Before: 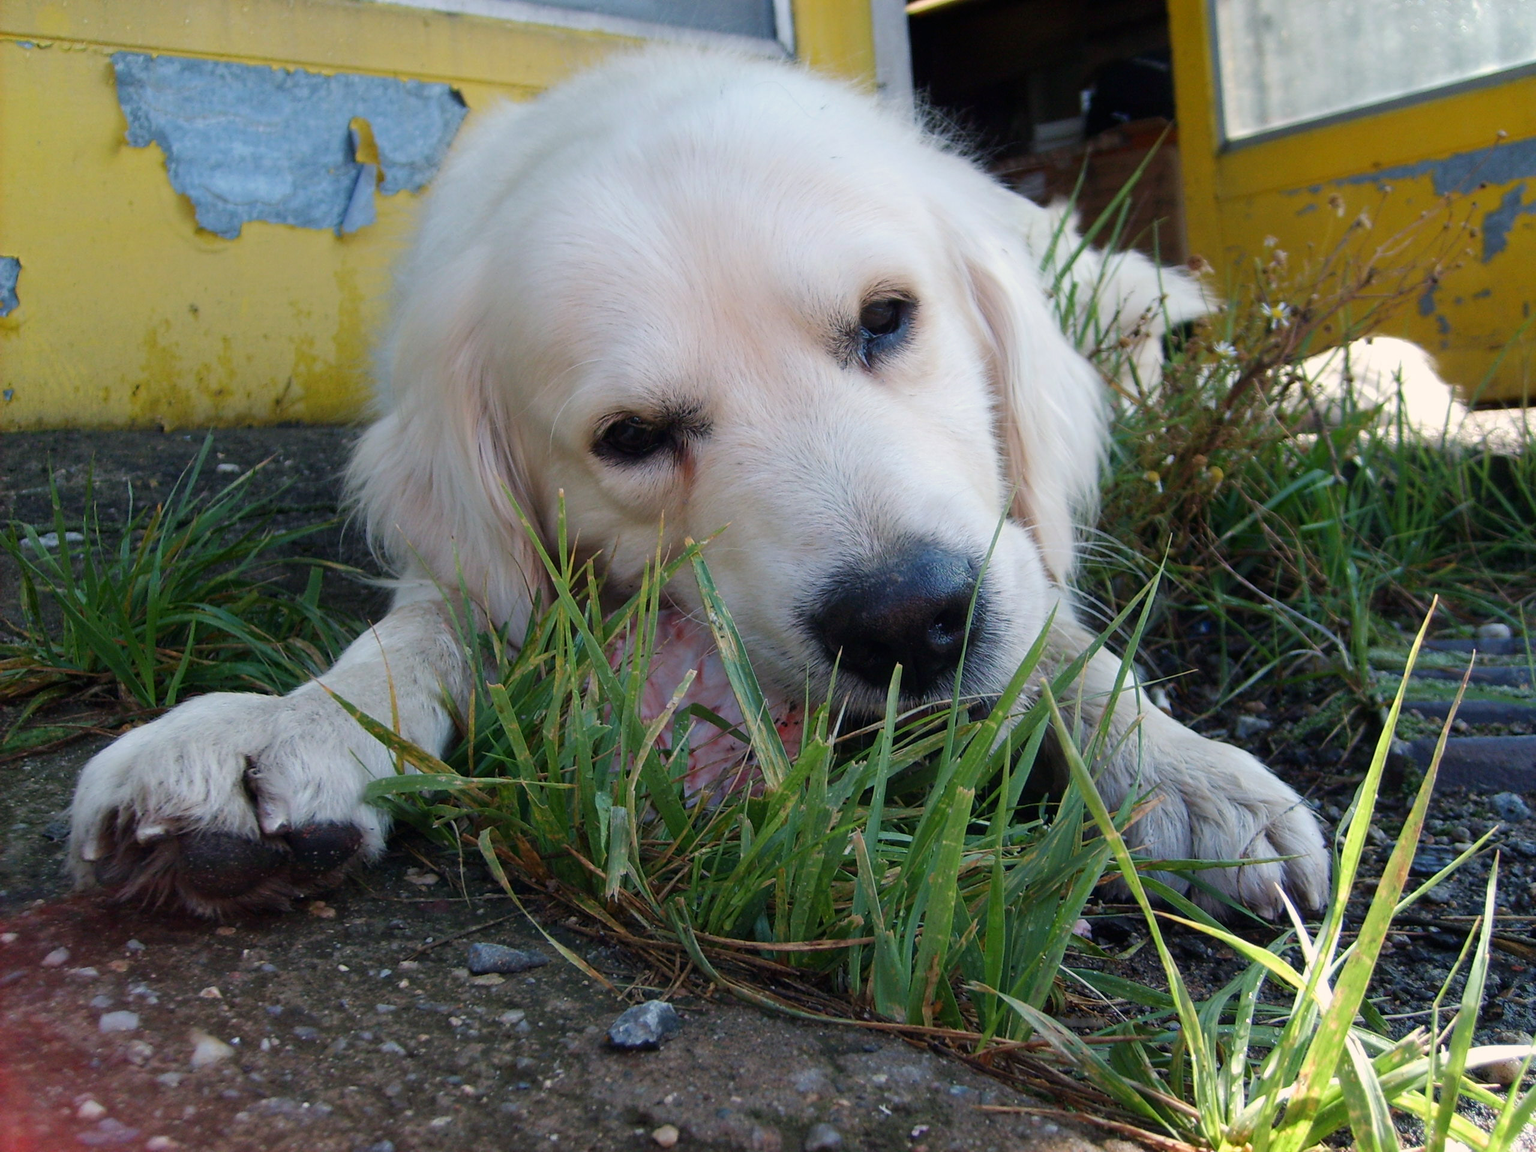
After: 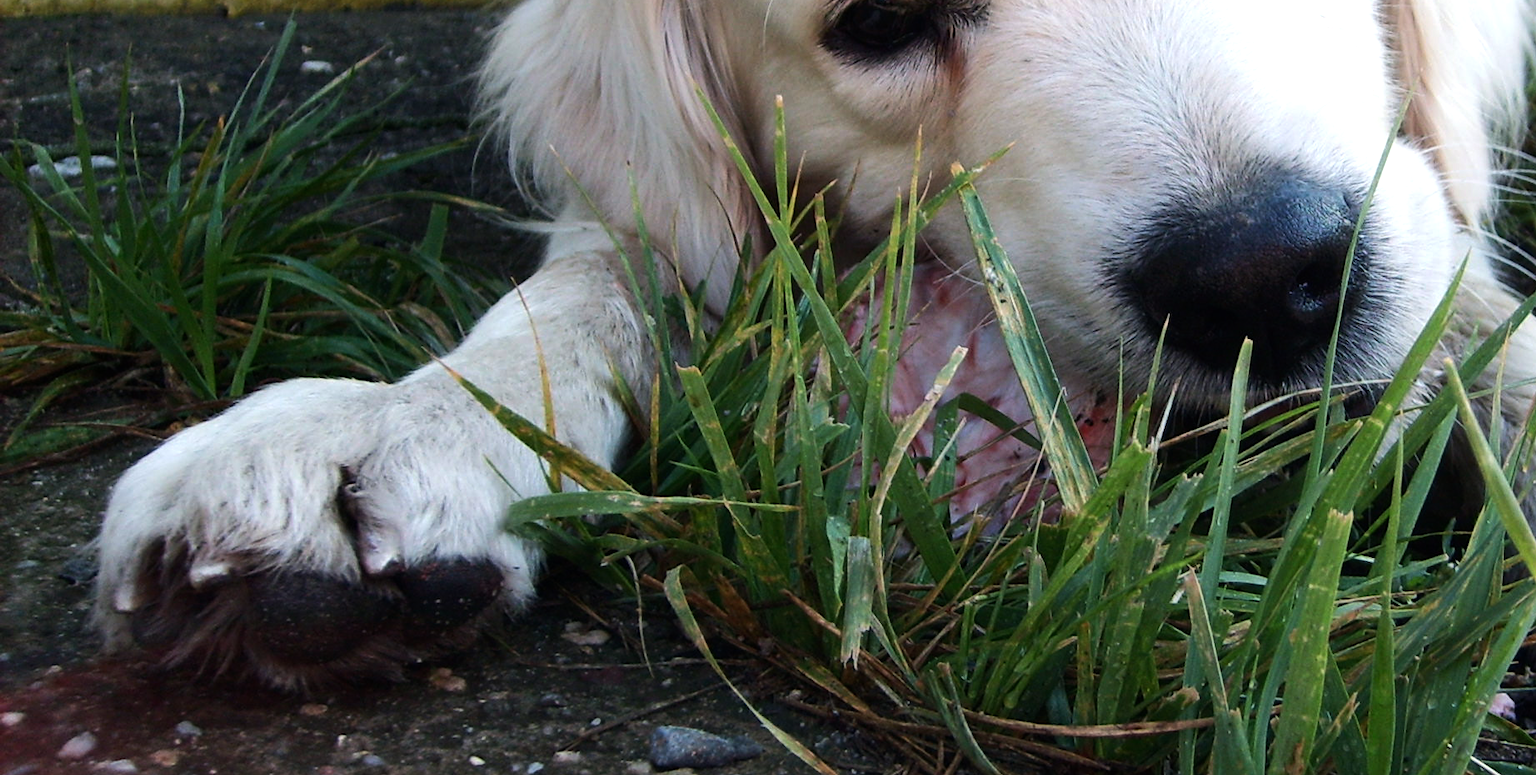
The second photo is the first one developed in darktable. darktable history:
crop: top 36.498%, right 27.964%, bottom 14.995%
tone equalizer: -8 EV -0.75 EV, -7 EV -0.7 EV, -6 EV -0.6 EV, -5 EV -0.4 EV, -3 EV 0.4 EV, -2 EV 0.6 EV, -1 EV 0.7 EV, +0 EV 0.75 EV, edges refinement/feathering 500, mask exposure compensation -1.57 EV, preserve details no
